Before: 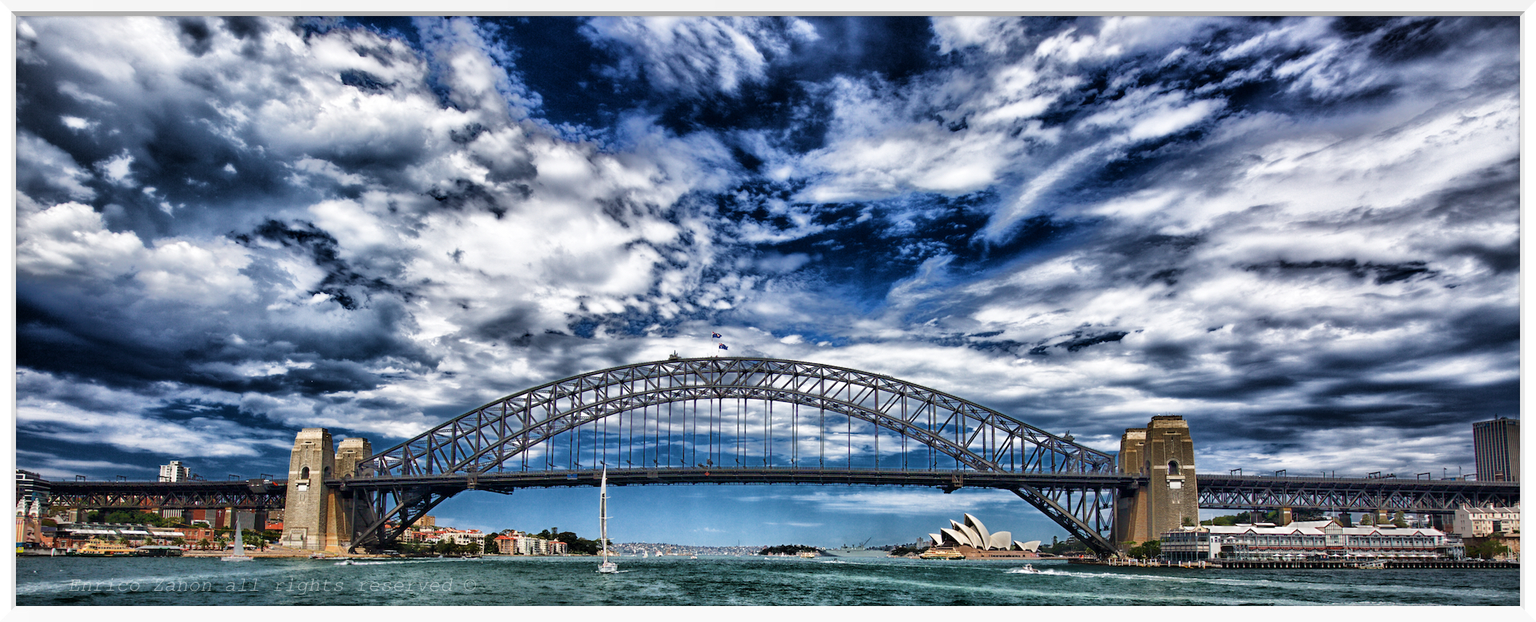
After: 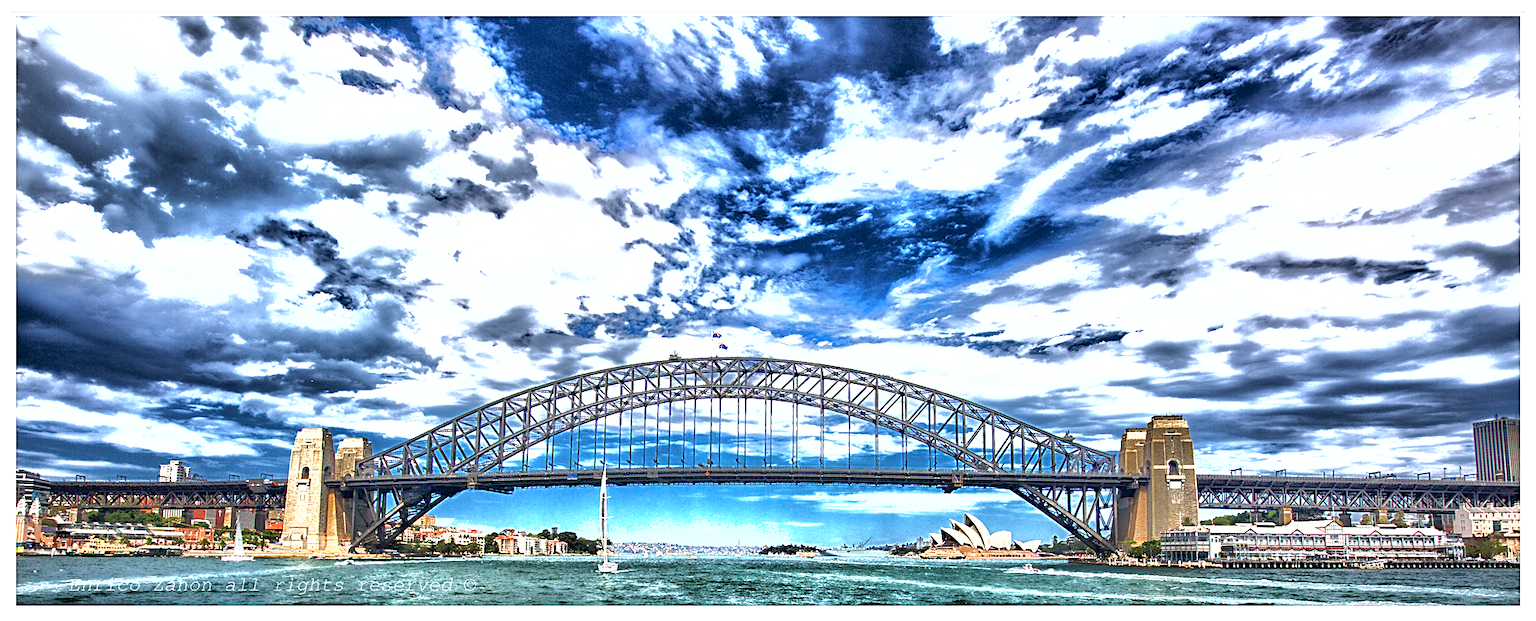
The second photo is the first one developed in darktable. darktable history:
sharpen: on, module defaults
shadows and highlights: on, module defaults
exposure: black level correction 0, exposure 1.453 EV, compensate highlight preservation false
